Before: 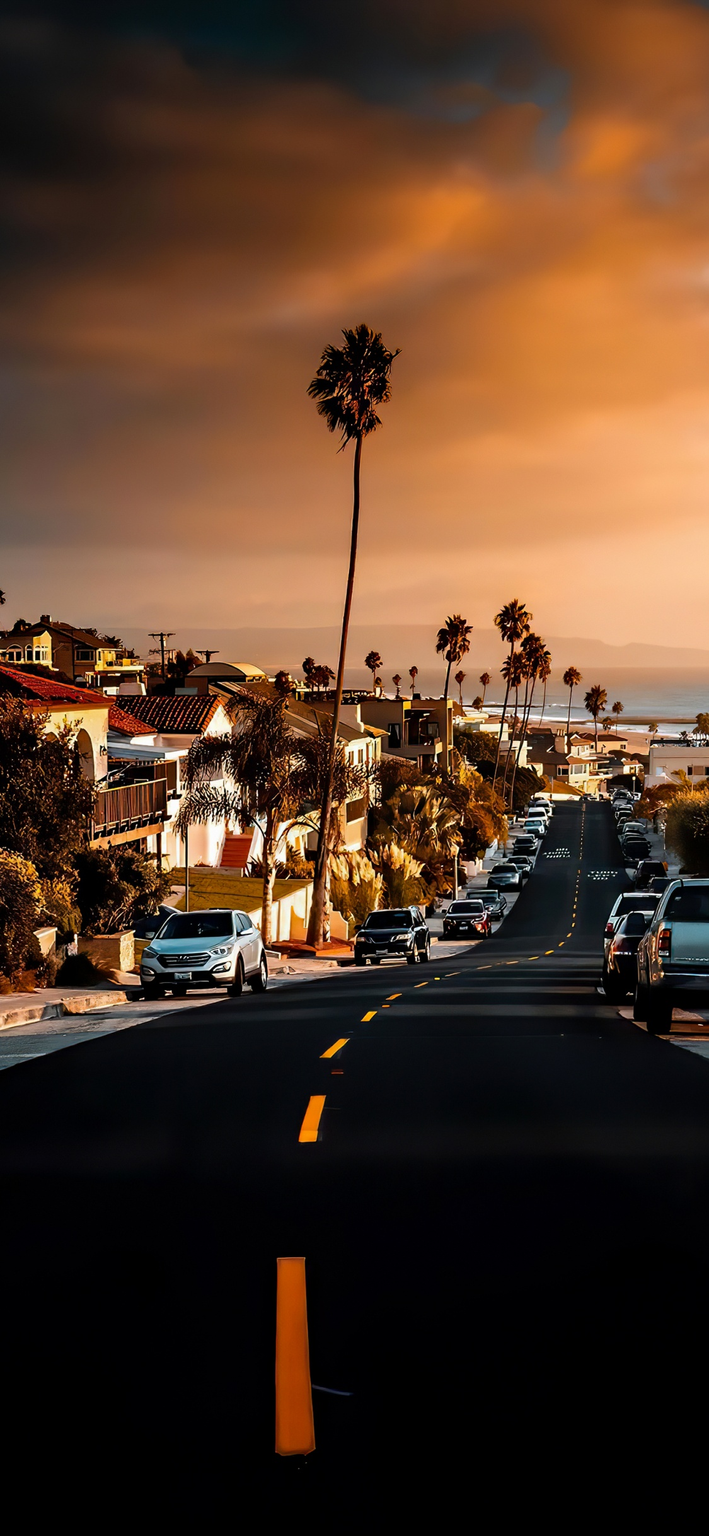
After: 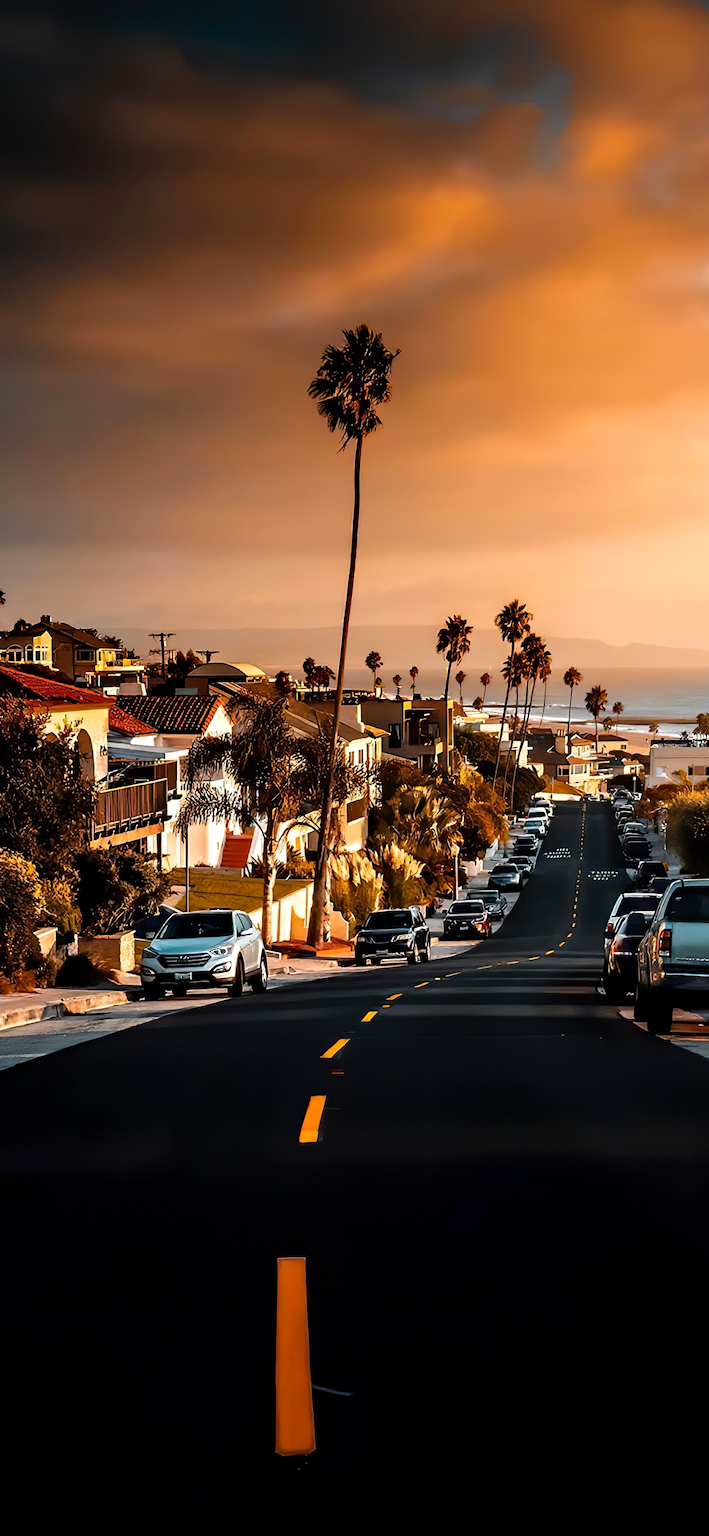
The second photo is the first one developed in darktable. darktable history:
exposure: exposure 0.197 EV, compensate highlight preservation false
